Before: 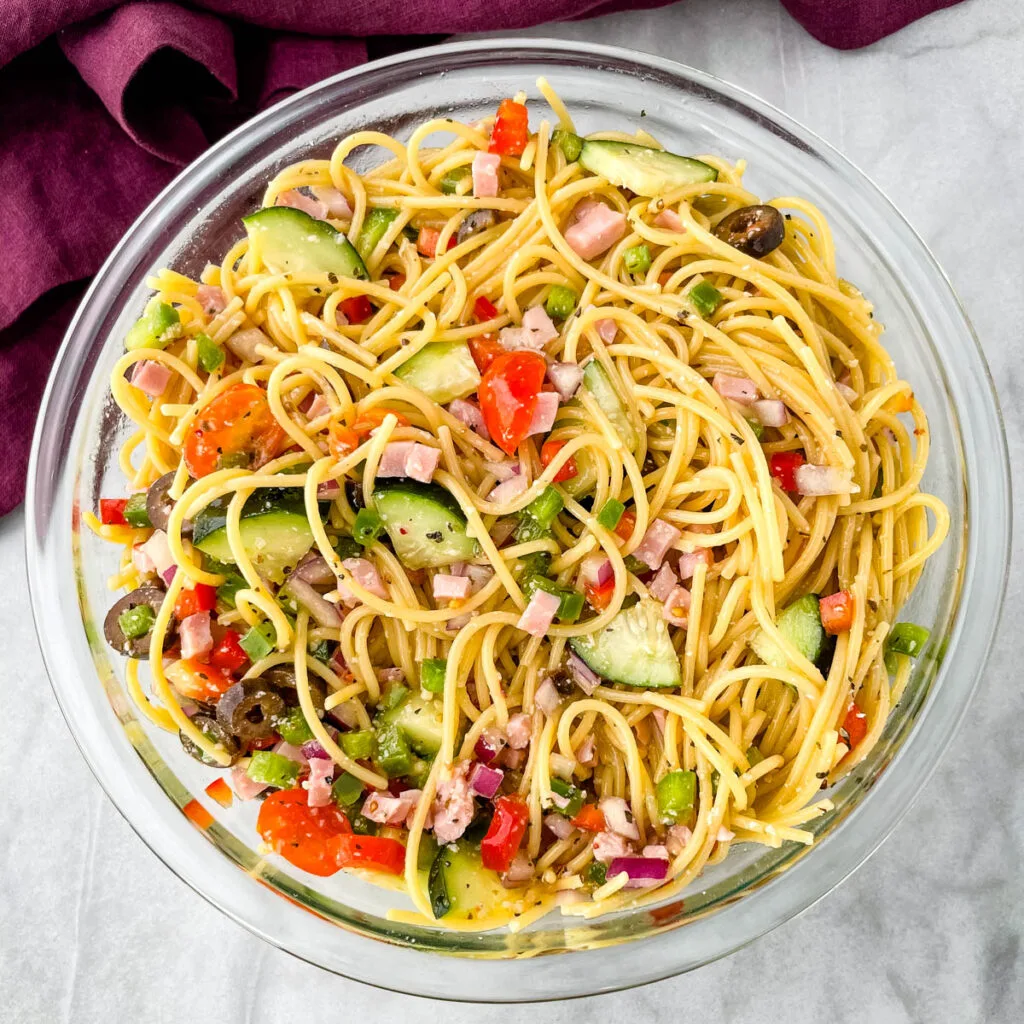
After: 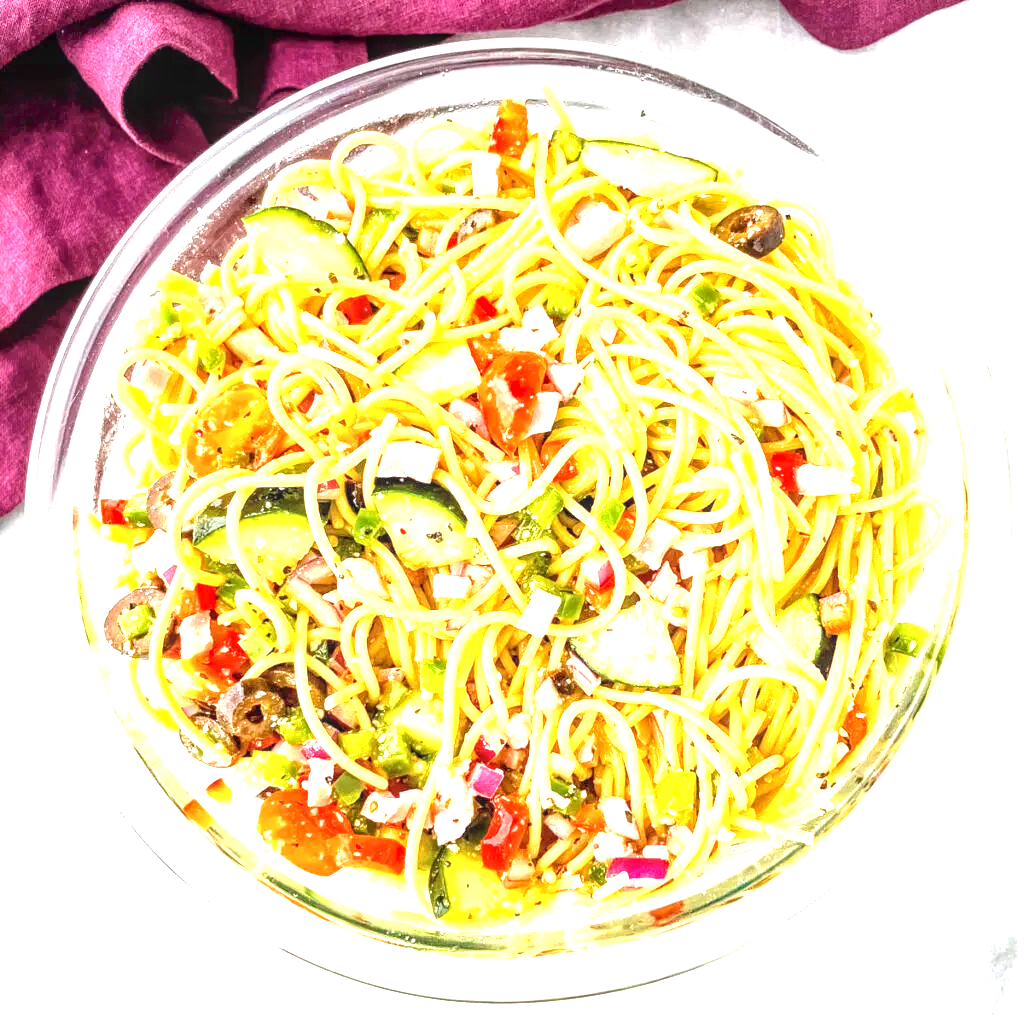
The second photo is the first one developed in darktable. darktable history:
exposure: black level correction 0.001, exposure 1.81 EV, compensate exposure bias true, compensate highlight preservation false
local contrast: on, module defaults
